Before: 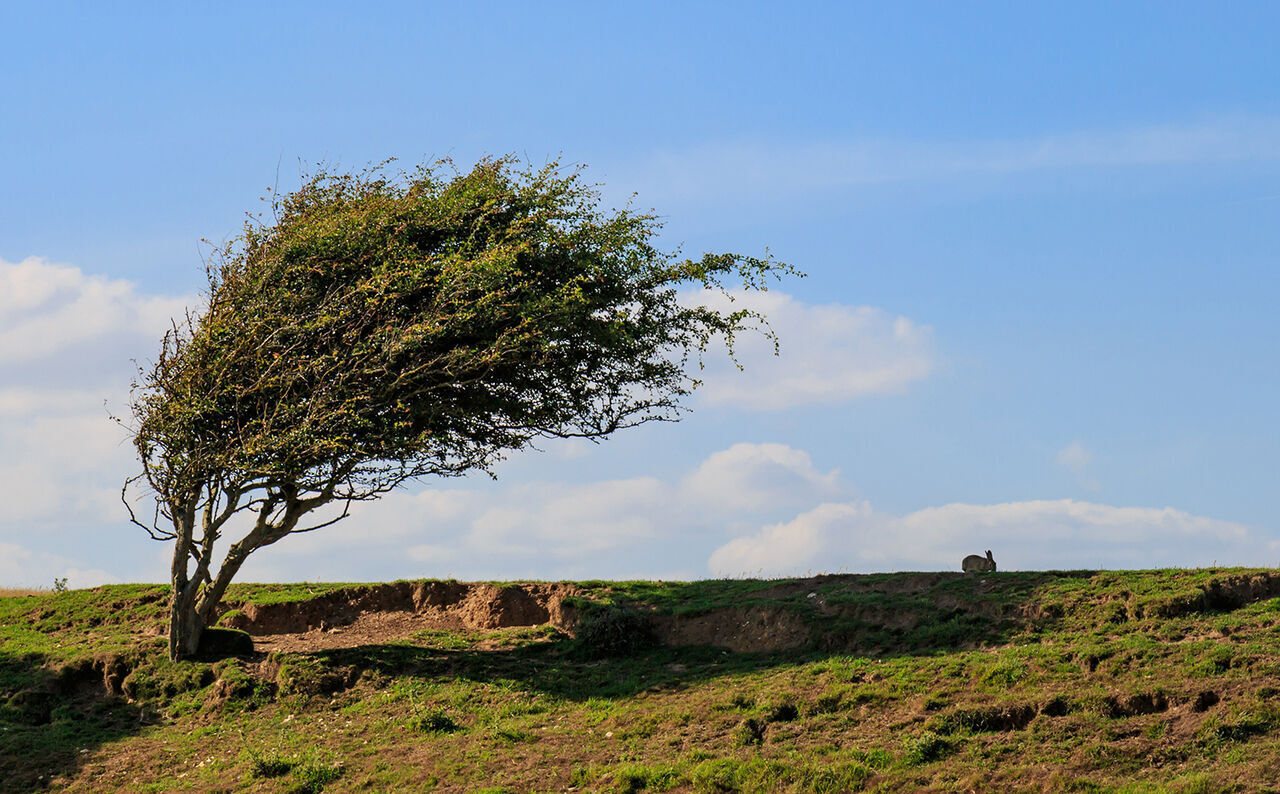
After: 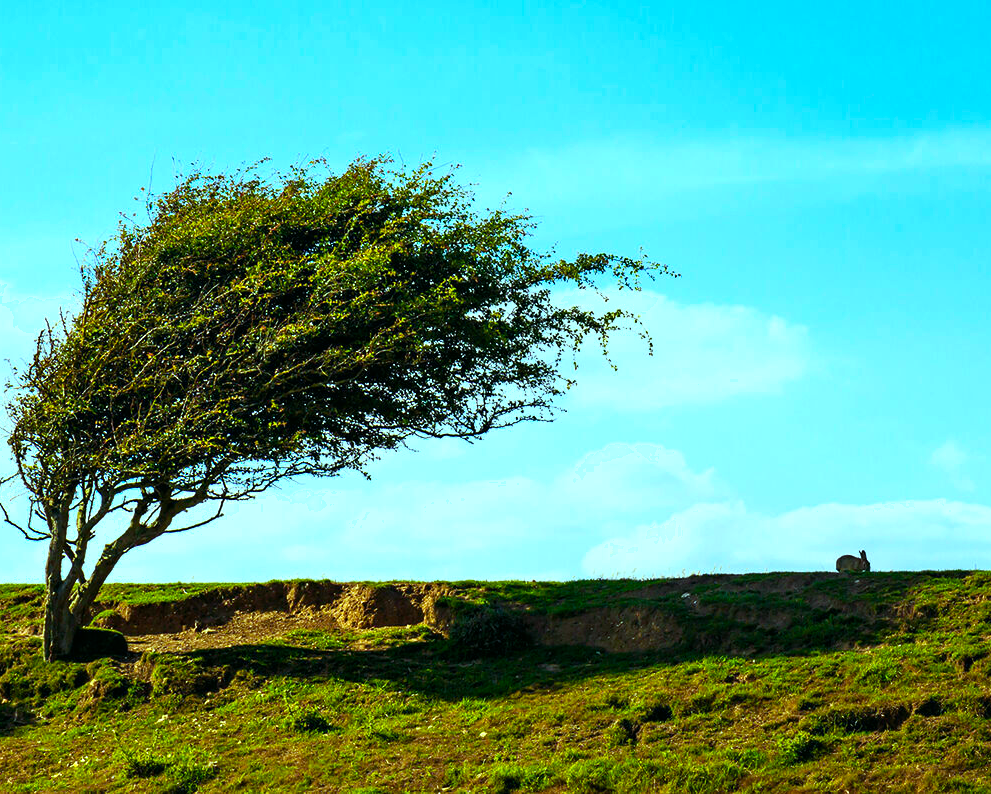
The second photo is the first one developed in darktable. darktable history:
color balance rgb: linear chroma grading › global chroma 9%, perceptual saturation grading › global saturation 36%, perceptual saturation grading › shadows 35%, perceptual brilliance grading › global brilliance 15%, perceptual brilliance grading › shadows -35%, global vibrance 15%
crop: left 9.88%, right 12.664%
exposure: compensate highlight preservation false
color balance: mode lift, gamma, gain (sRGB), lift [0.997, 0.979, 1.021, 1.011], gamma [1, 1.084, 0.916, 0.998], gain [1, 0.87, 1.13, 1.101], contrast 4.55%, contrast fulcrum 38.24%, output saturation 104.09%
shadows and highlights: shadows 0, highlights 40
